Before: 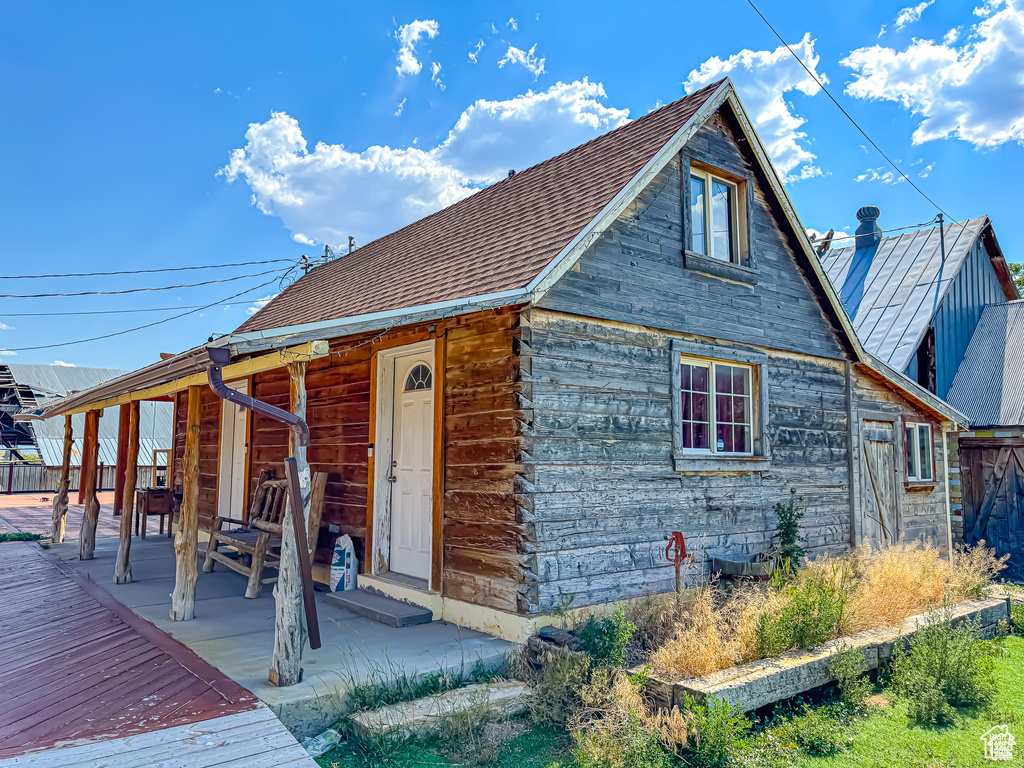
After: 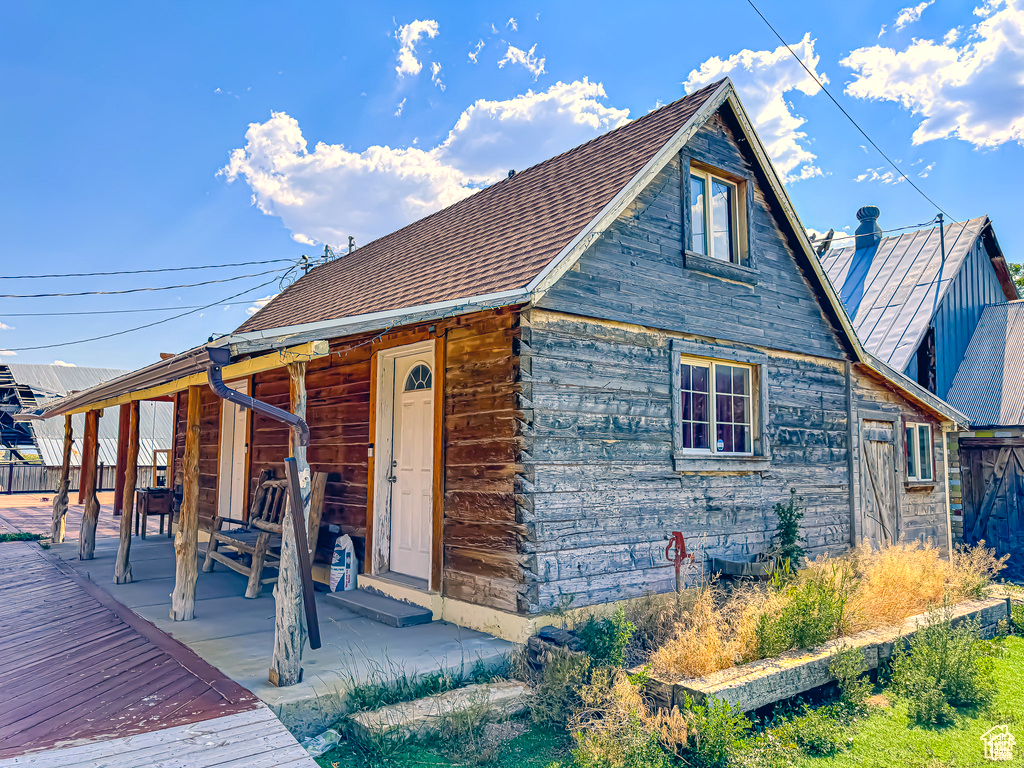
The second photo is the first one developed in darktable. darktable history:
color correction: highlights a* 10.32, highlights b* 14.66, shadows a* -9.59, shadows b* -15.02
levels: levels [0, 0.476, 0.951]
